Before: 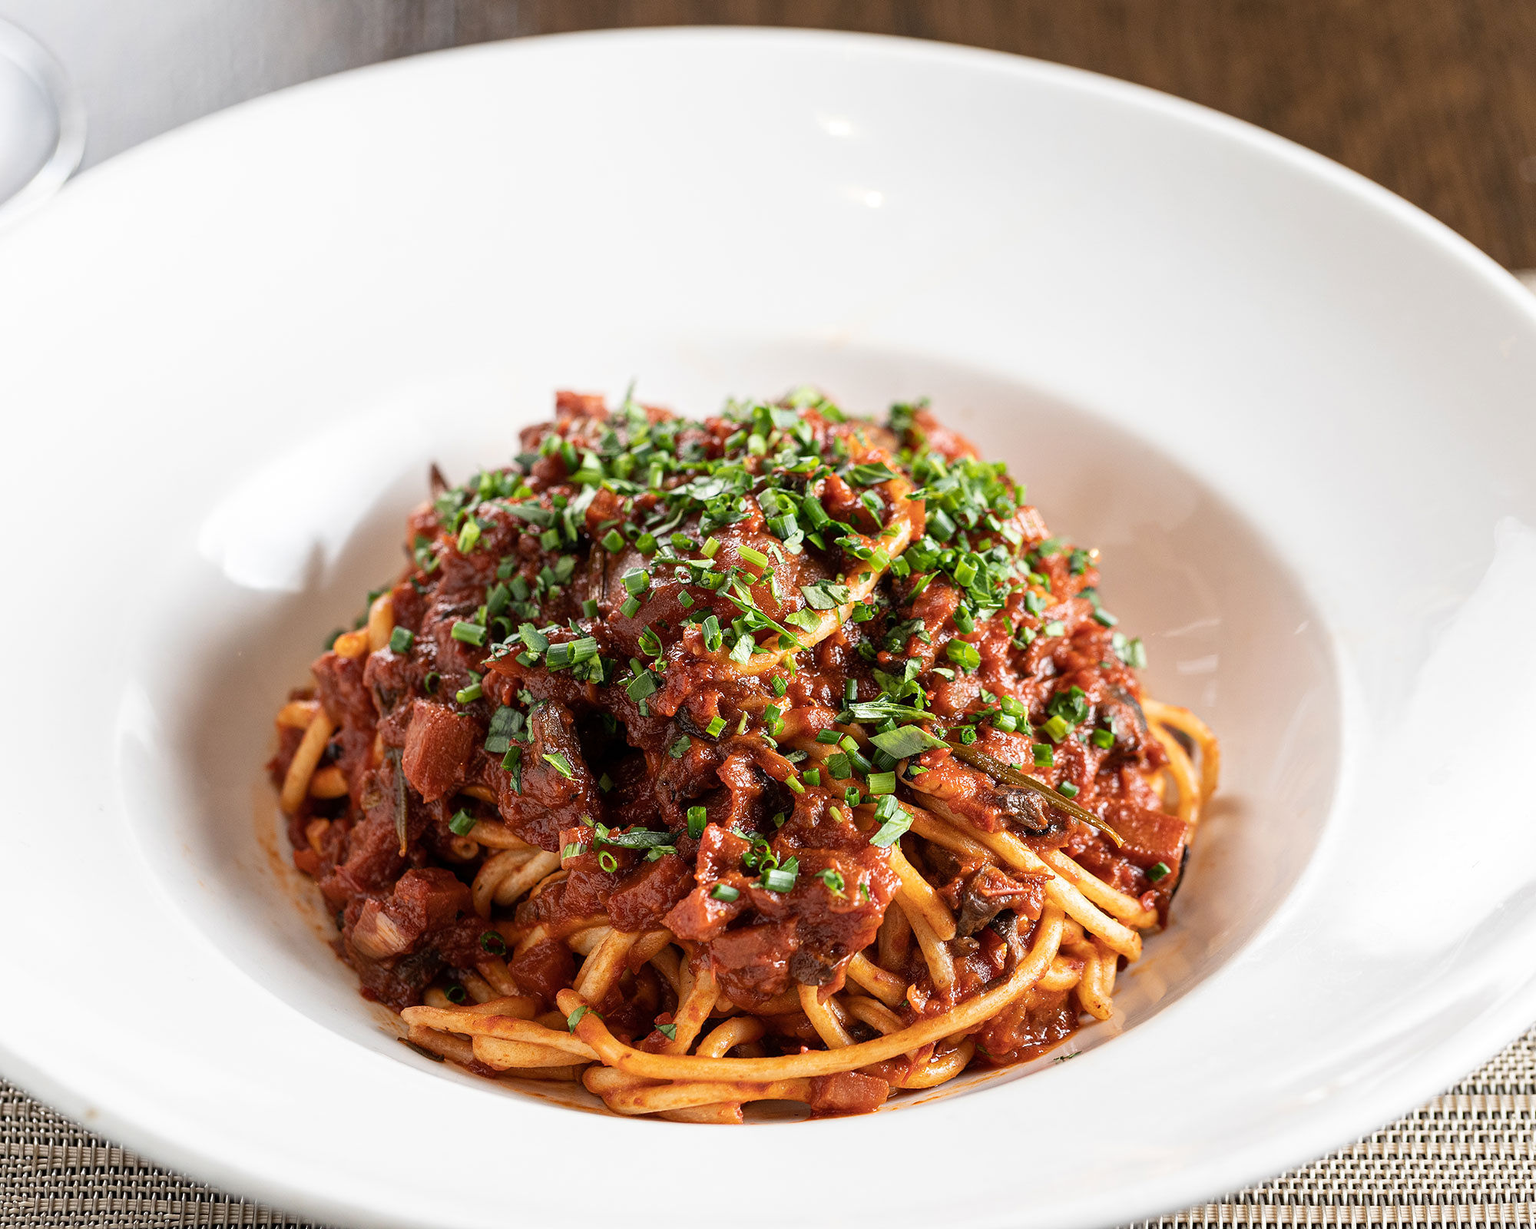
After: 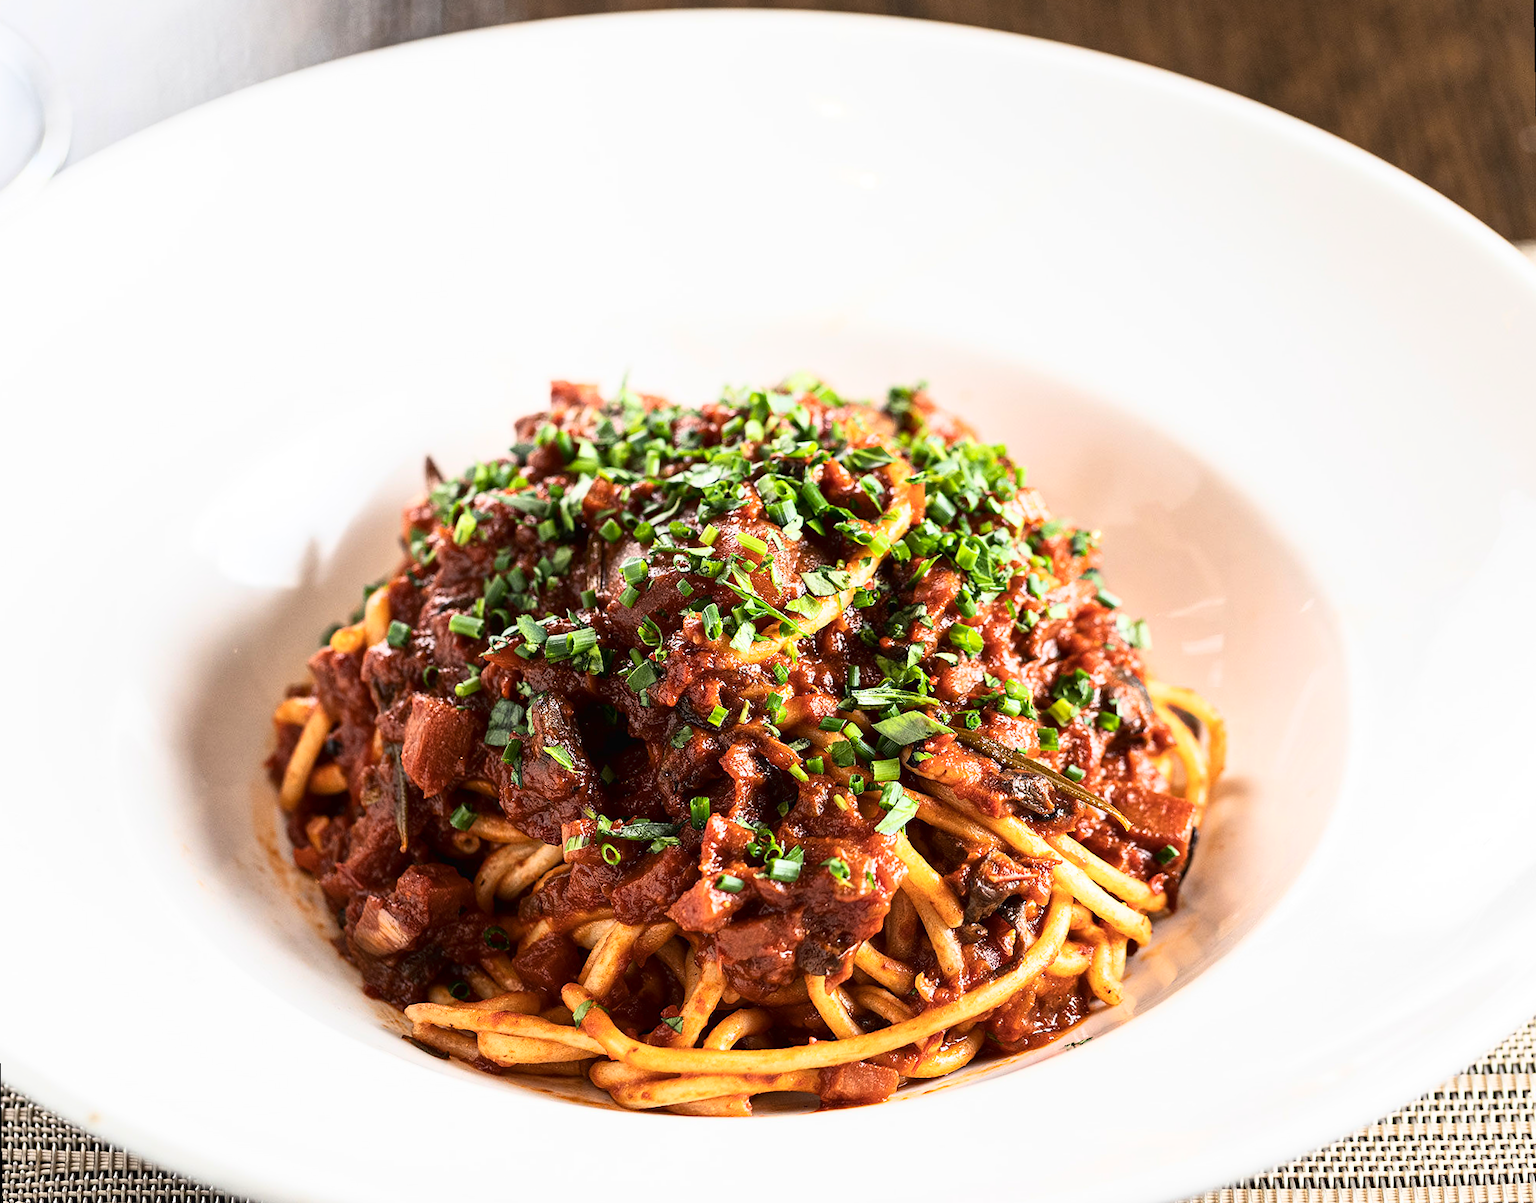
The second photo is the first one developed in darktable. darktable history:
tone curve: curves: ch0 [(0, 0.013) (0.198, 0.175) (0.512, 0.582) (0.625, 0.754) (0.81, 0.934) (1, 1)], color space Lab, linked channels, preserve colors none
rotate and perspective: rotation -1°, crop left 0.011, crop right 0.989, crop top 0.025, crop bottom 0.975
exposure: black level correction 0.001, compensate highlight preservation false
